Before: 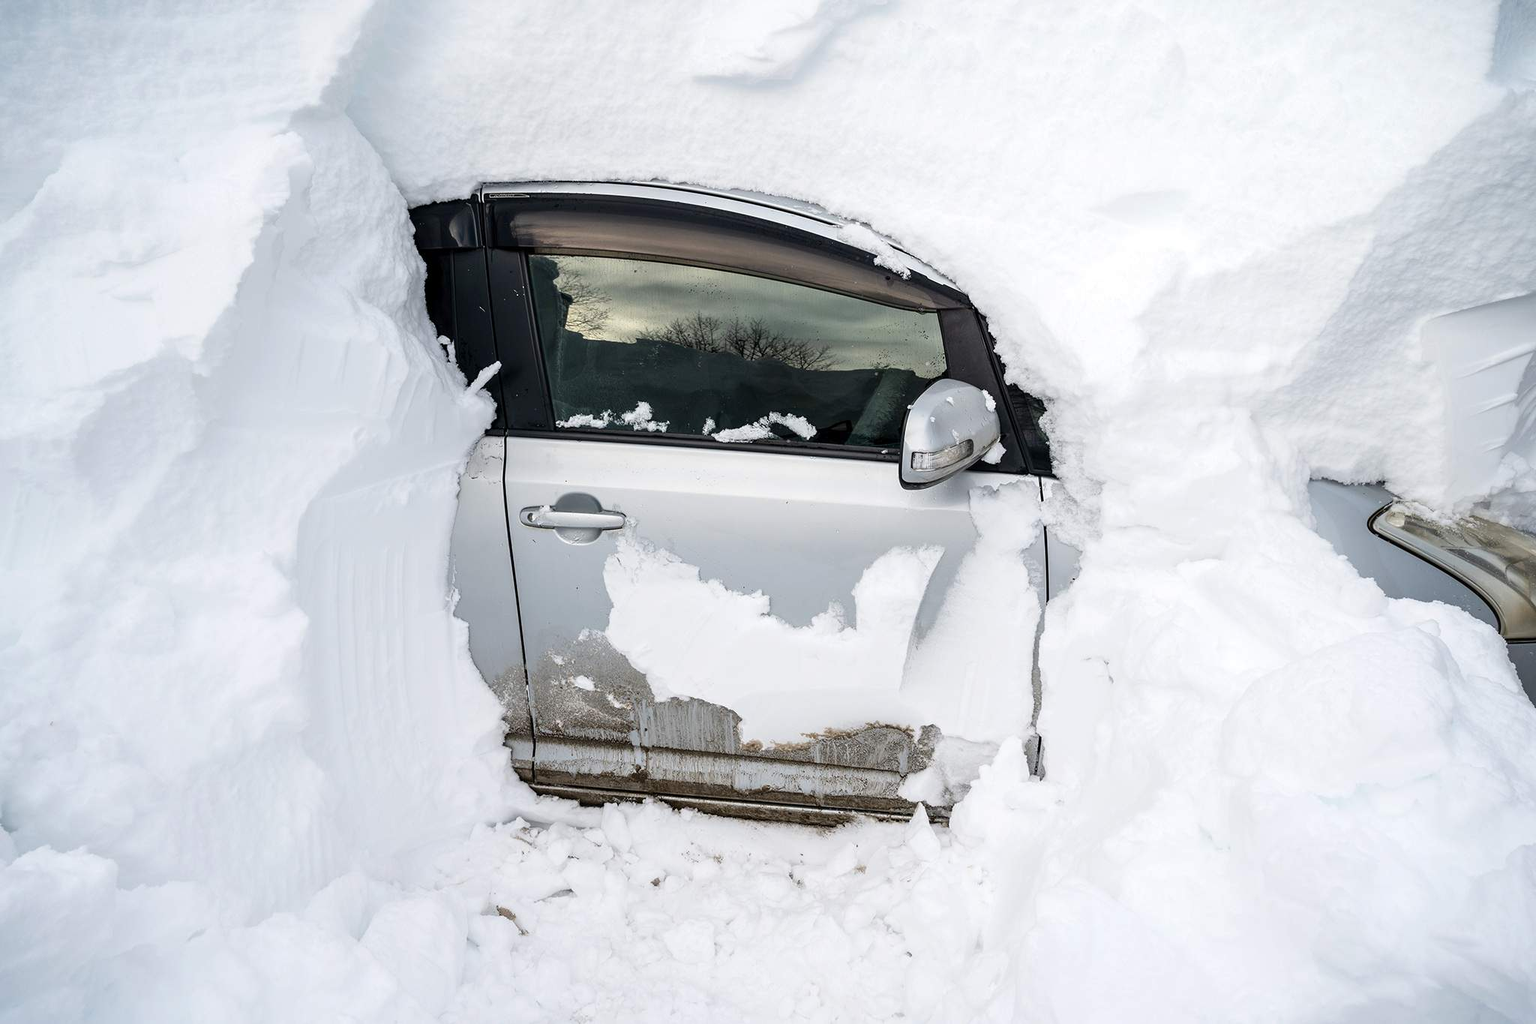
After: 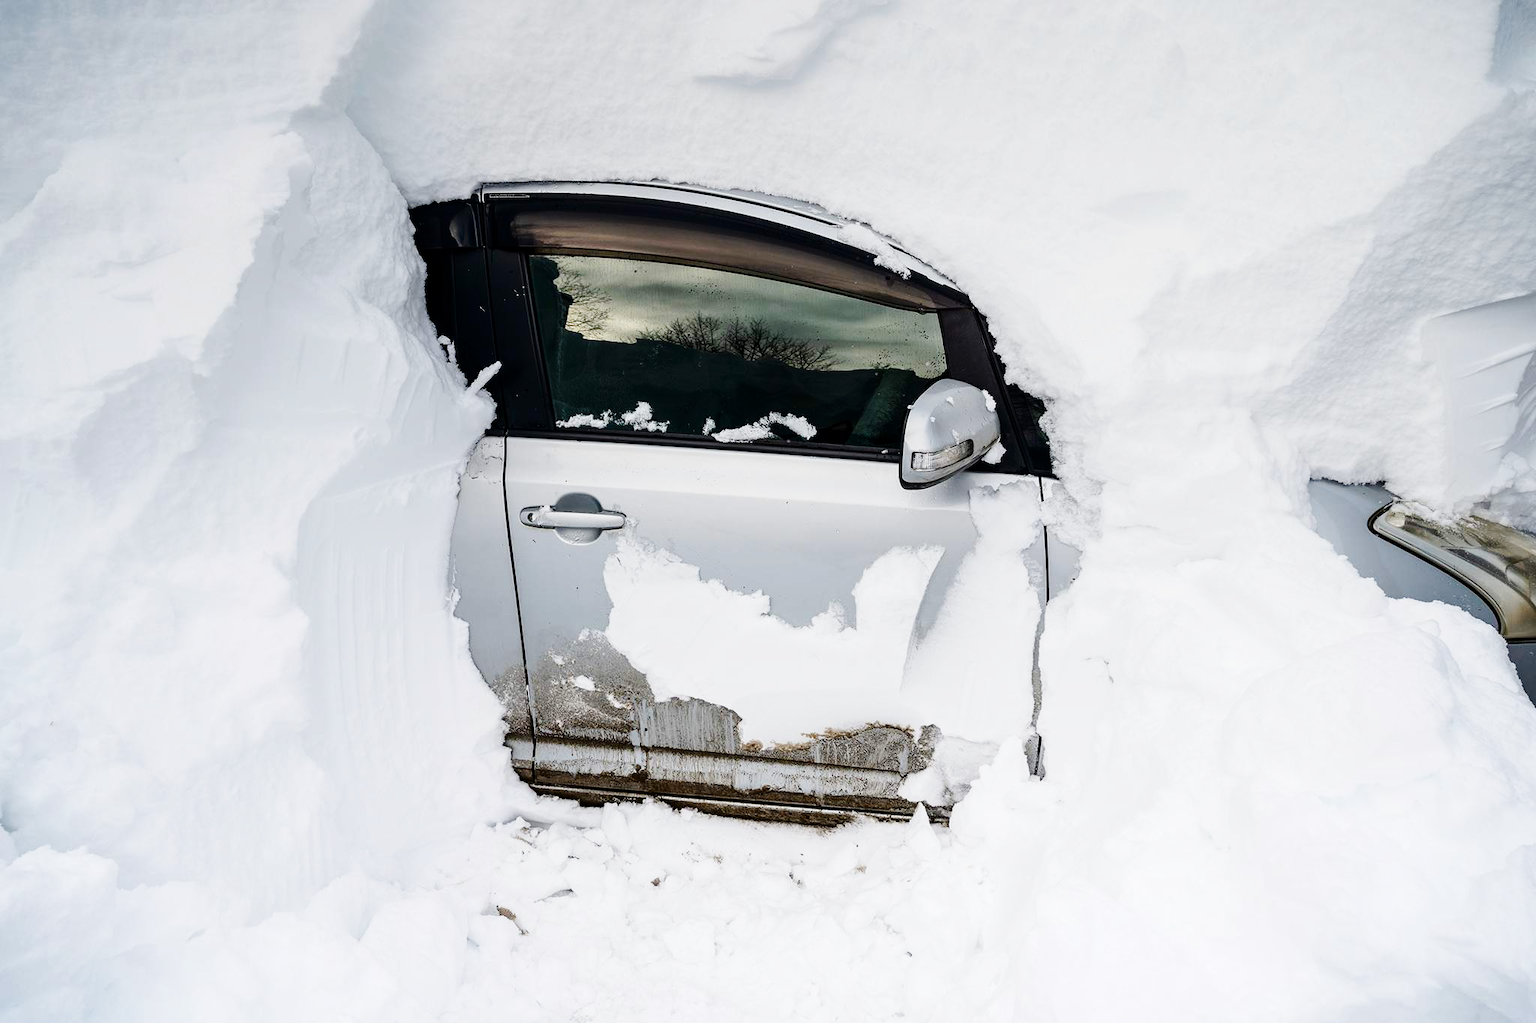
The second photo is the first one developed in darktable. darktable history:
graduated density: on, module defaults
base curve: curves: ch0 [(0, 0) (0.032, 0.025) (0.121, 0.166) (0.206, 0.329) (0.605, 0.79) (1, 1)], preserve colors none
contrast brightness saturation: contrast 0.07, brightness -0.13, saturation 0.06
